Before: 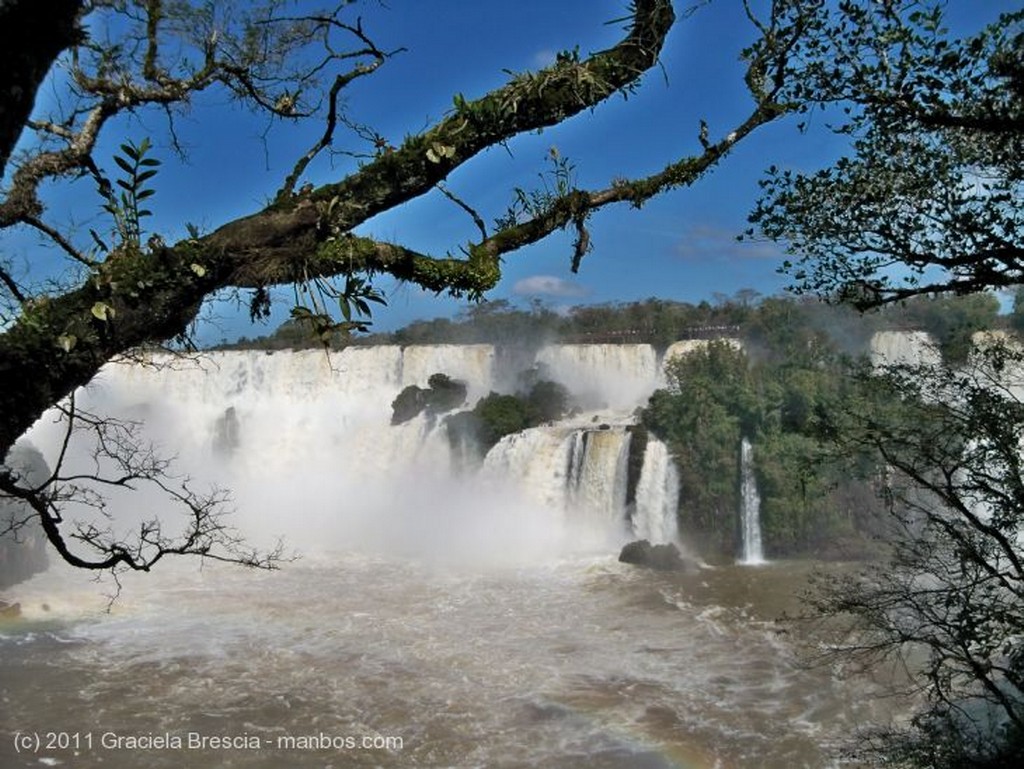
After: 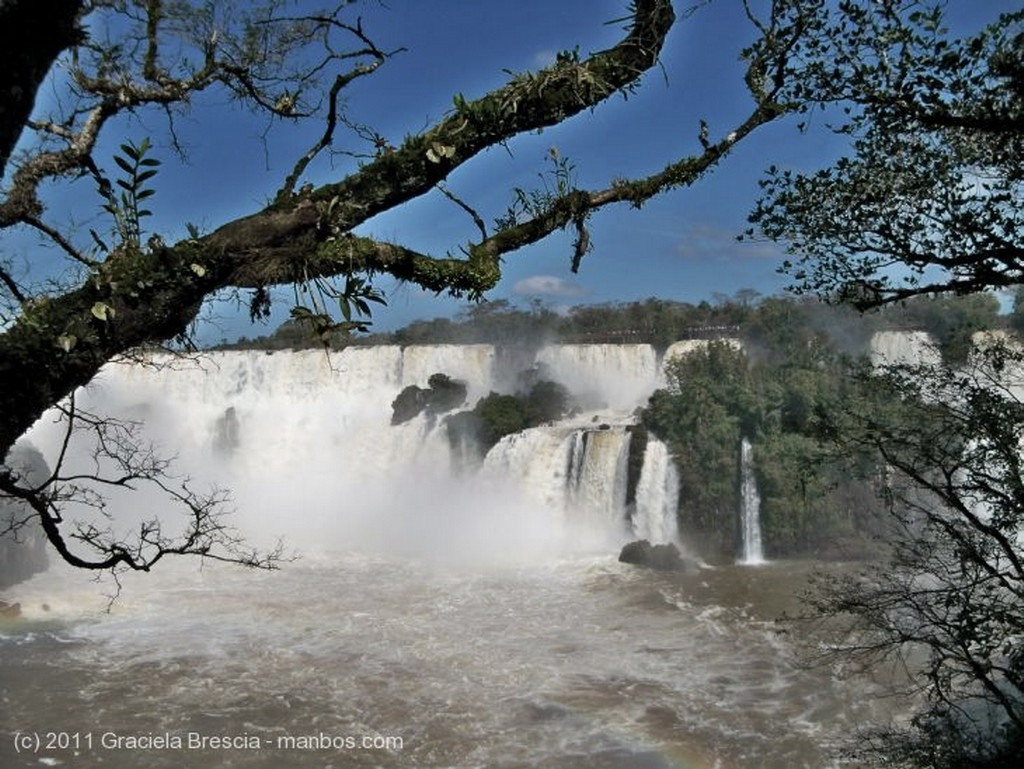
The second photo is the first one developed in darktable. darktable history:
contrast brightness saturation: contrast 0.056, brightness -0.014, saturation -0.224
